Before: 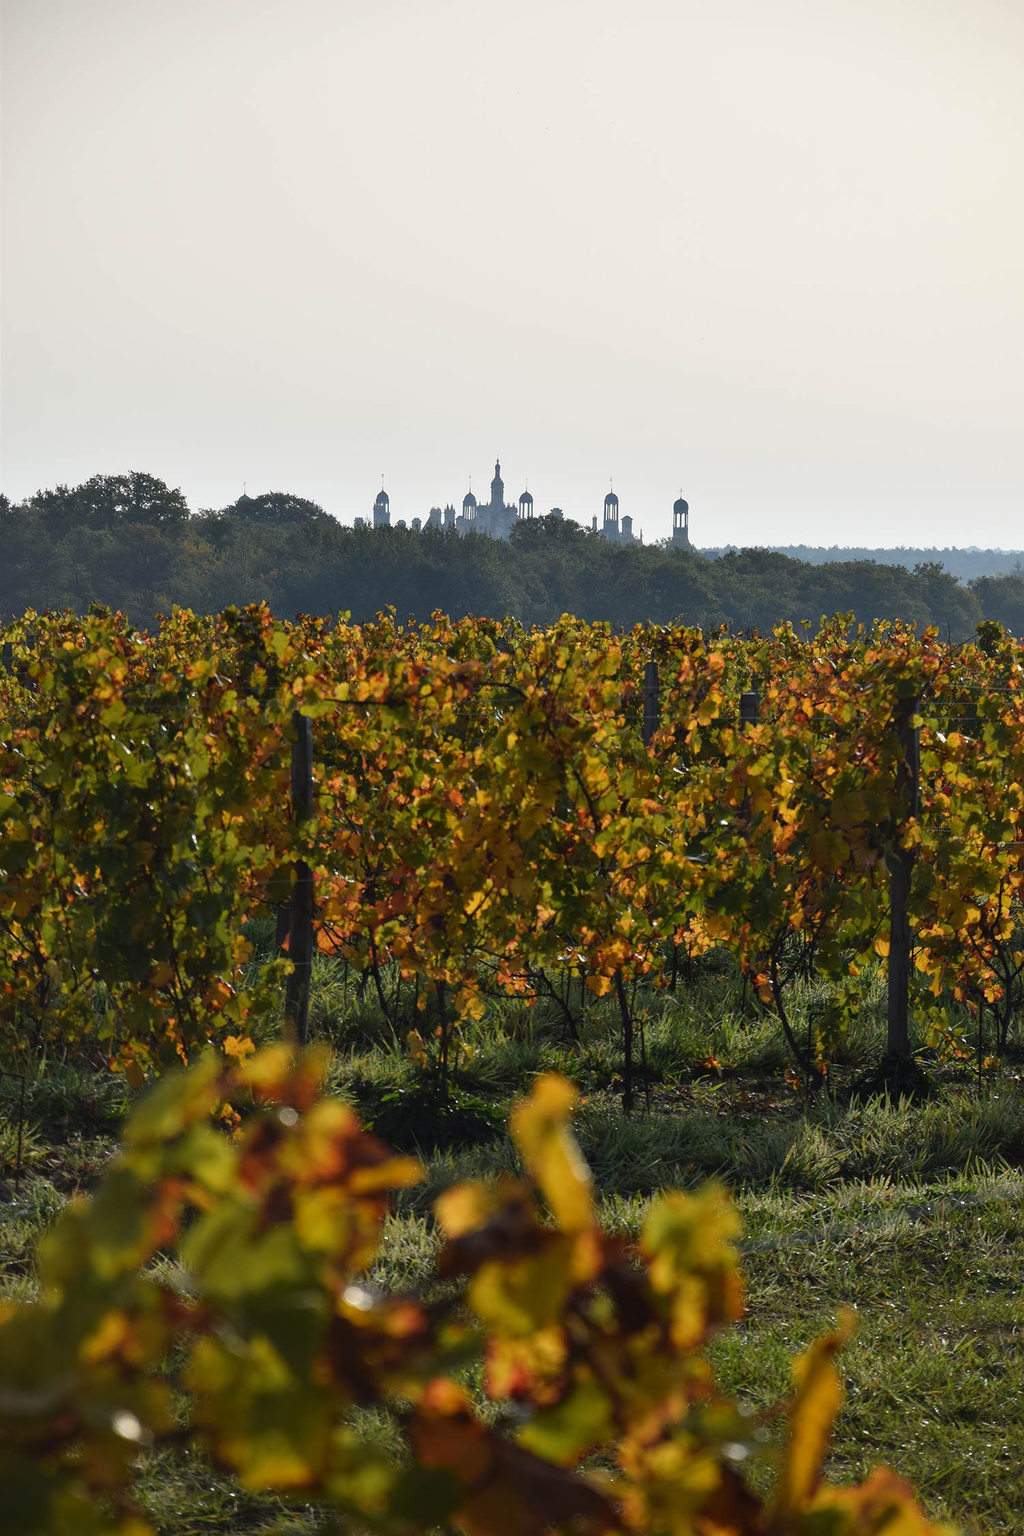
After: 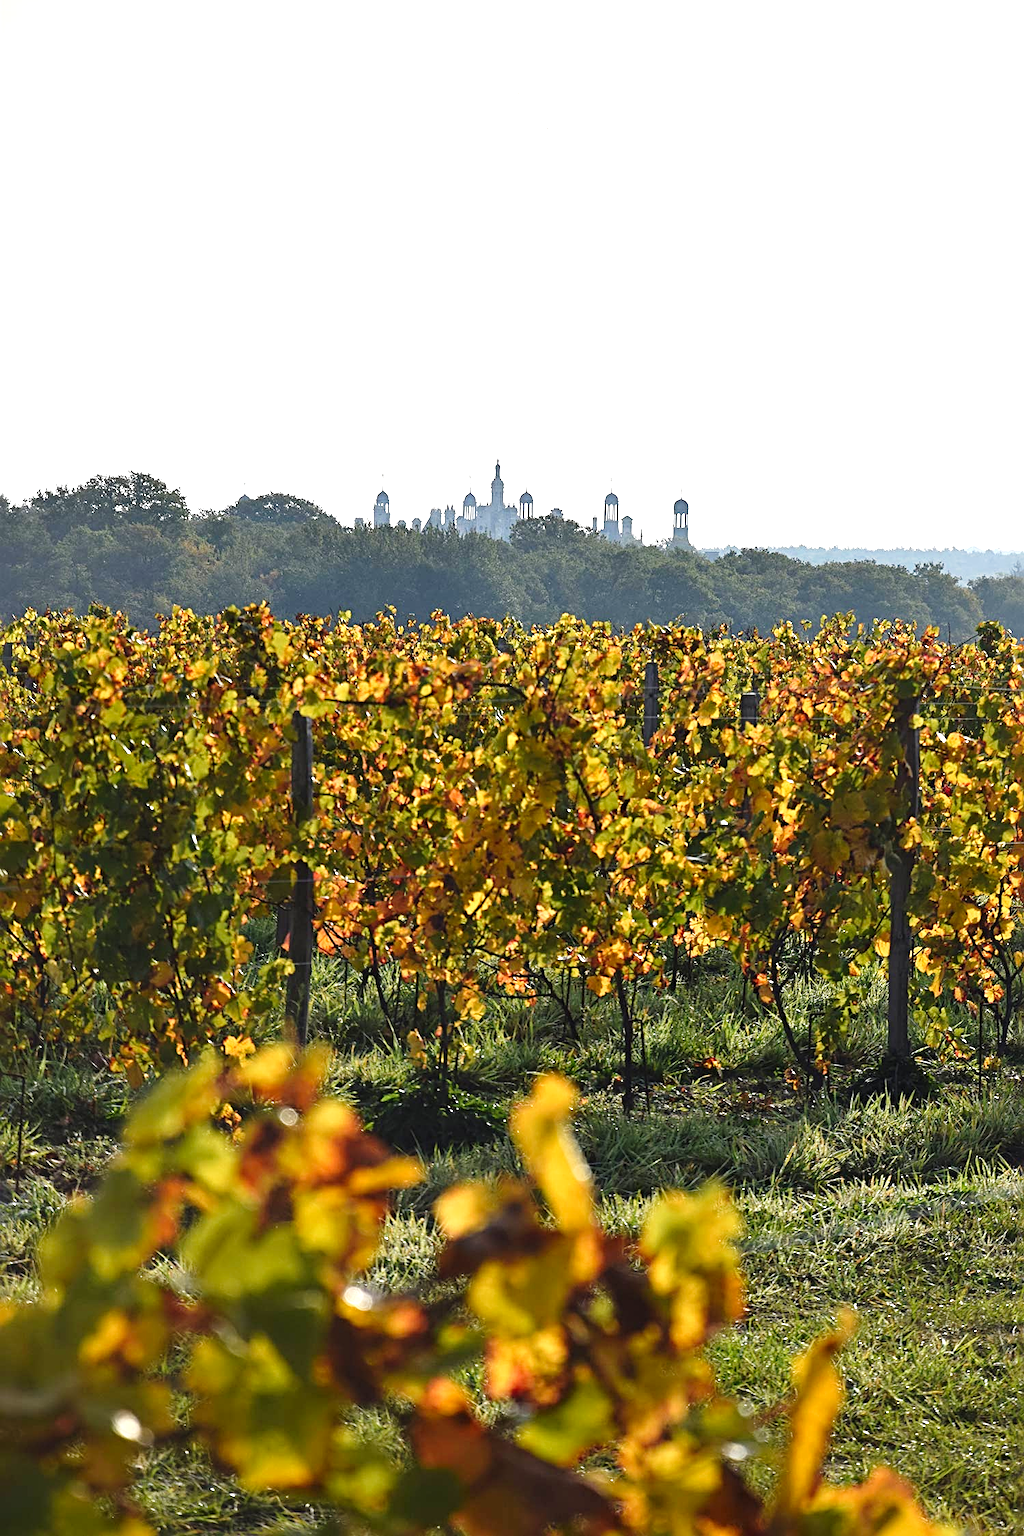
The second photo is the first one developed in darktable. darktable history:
exposure: black level correction 0, exposure 0.9 EV, compensate highlight preservation false
sharpen: radius 4
tone curve: curves: ch0 [(0, 0) (0.003, 0.019) (0.011, 0.019) (0.025, 0.026) (0.044, 0.043) (0.069, 0.066) (0.1, 0.095) (0.136, 0.133) (0.177, 0.181) (0.224, 0.233) (0.277, 0.302) (0.335, 0.375) (0.399, 0.452) (0.468, 0.532) (0.543, 0.609) (0.623, 0.695) (0.709, 0.775) (0.801, 0.865) (0.898, 0.932) (1, 1)], preserve colors none
